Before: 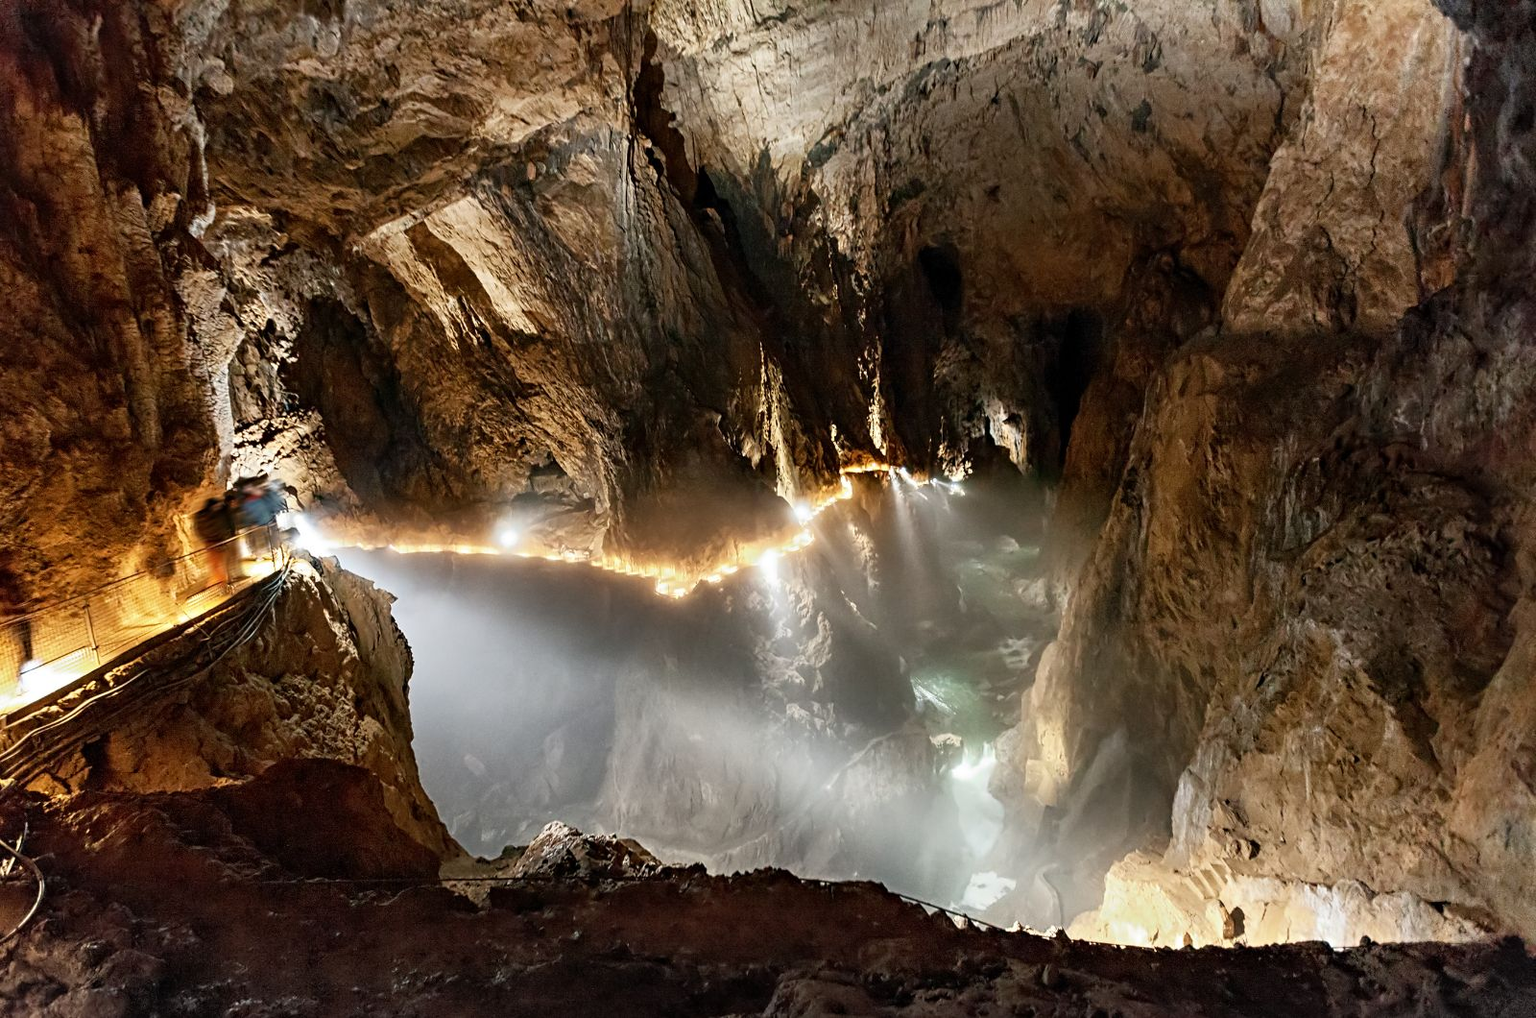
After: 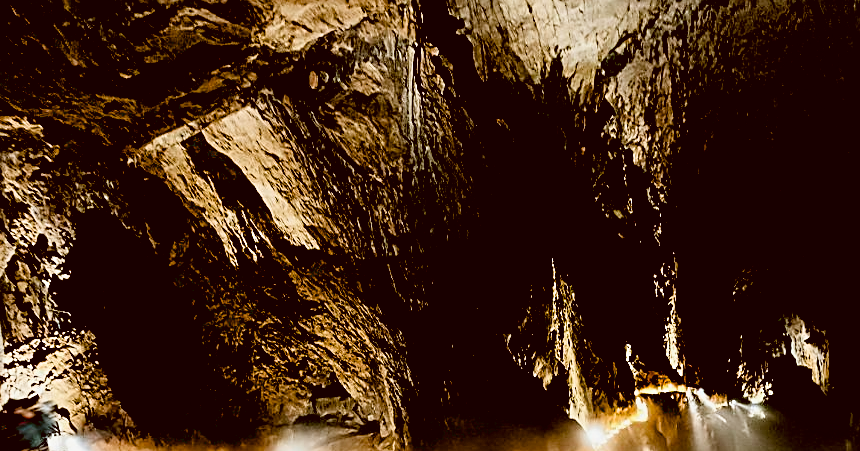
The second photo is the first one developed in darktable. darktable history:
exposure: black level correction 0.058, compensate highlight preservation false
sharpen: on, module defaults
filmic rgb: black relative exposure -3.96 EV, white relative exposure 3 EV, hardness 3, contrast 1.39
color correction: highlights a* -0.458, highlights b* 0.161, shadows a* 5.06, shadows b* 20.68
crop: left 15.019%, top 9.282%, right 31.171%, bottom 48.102%
